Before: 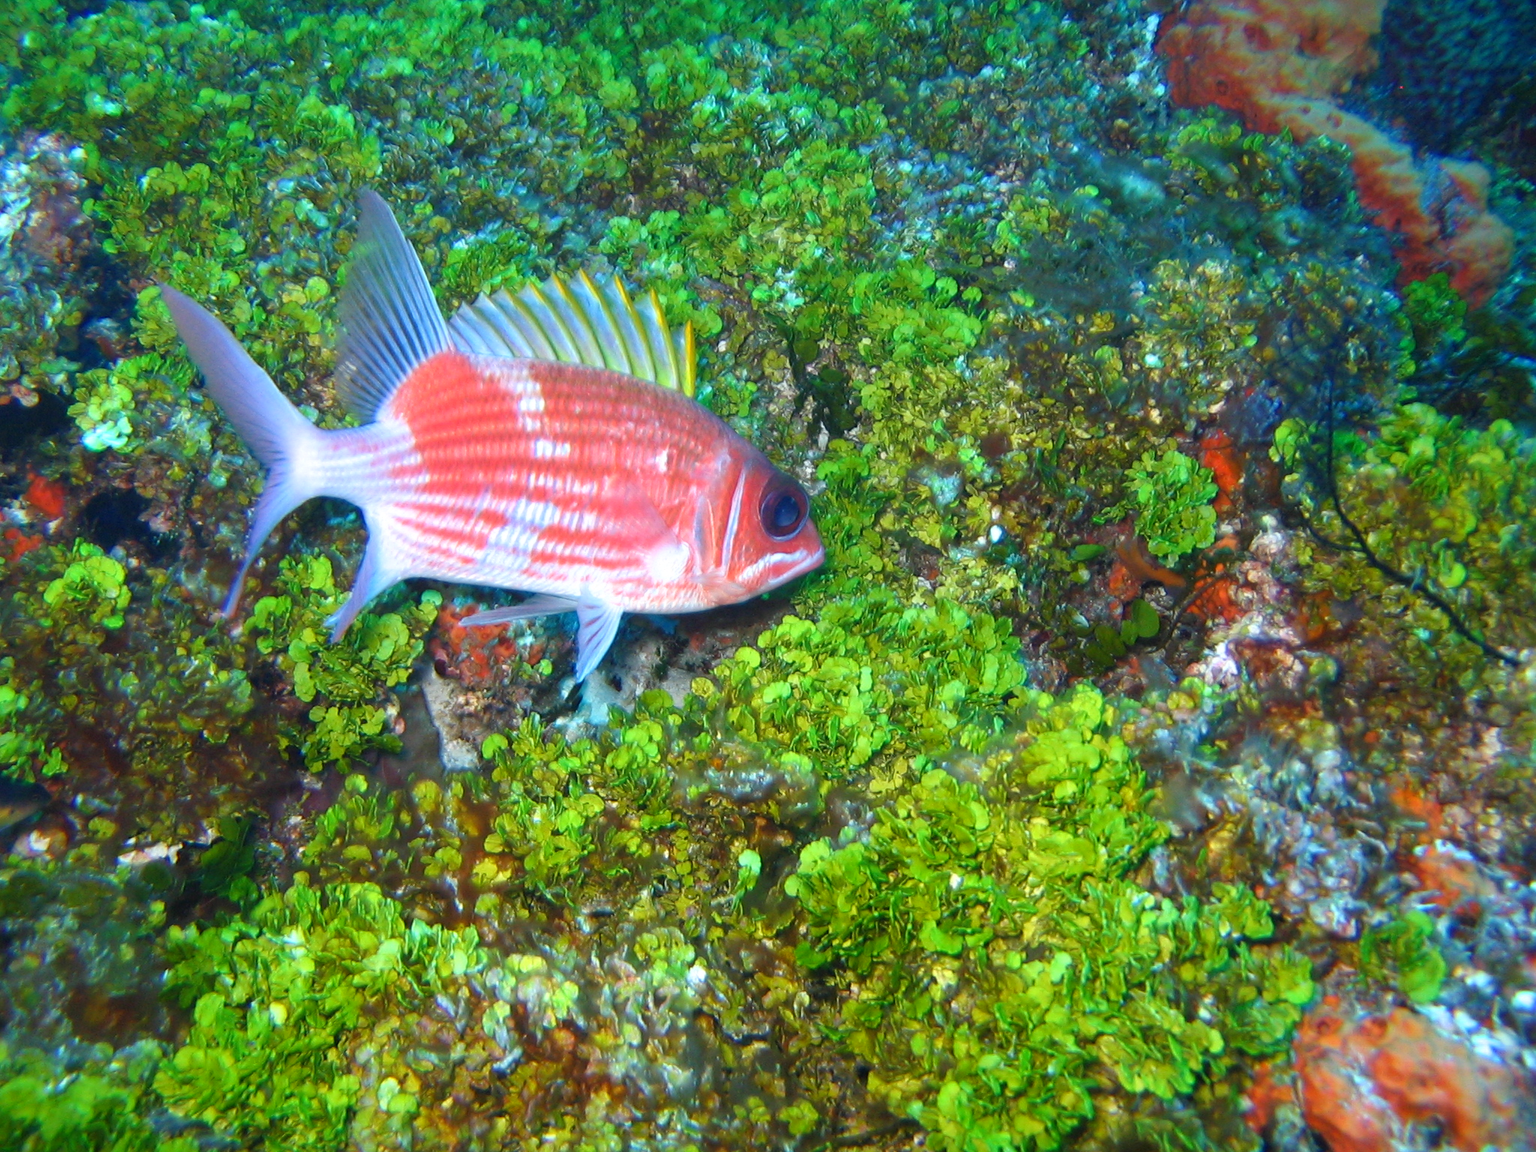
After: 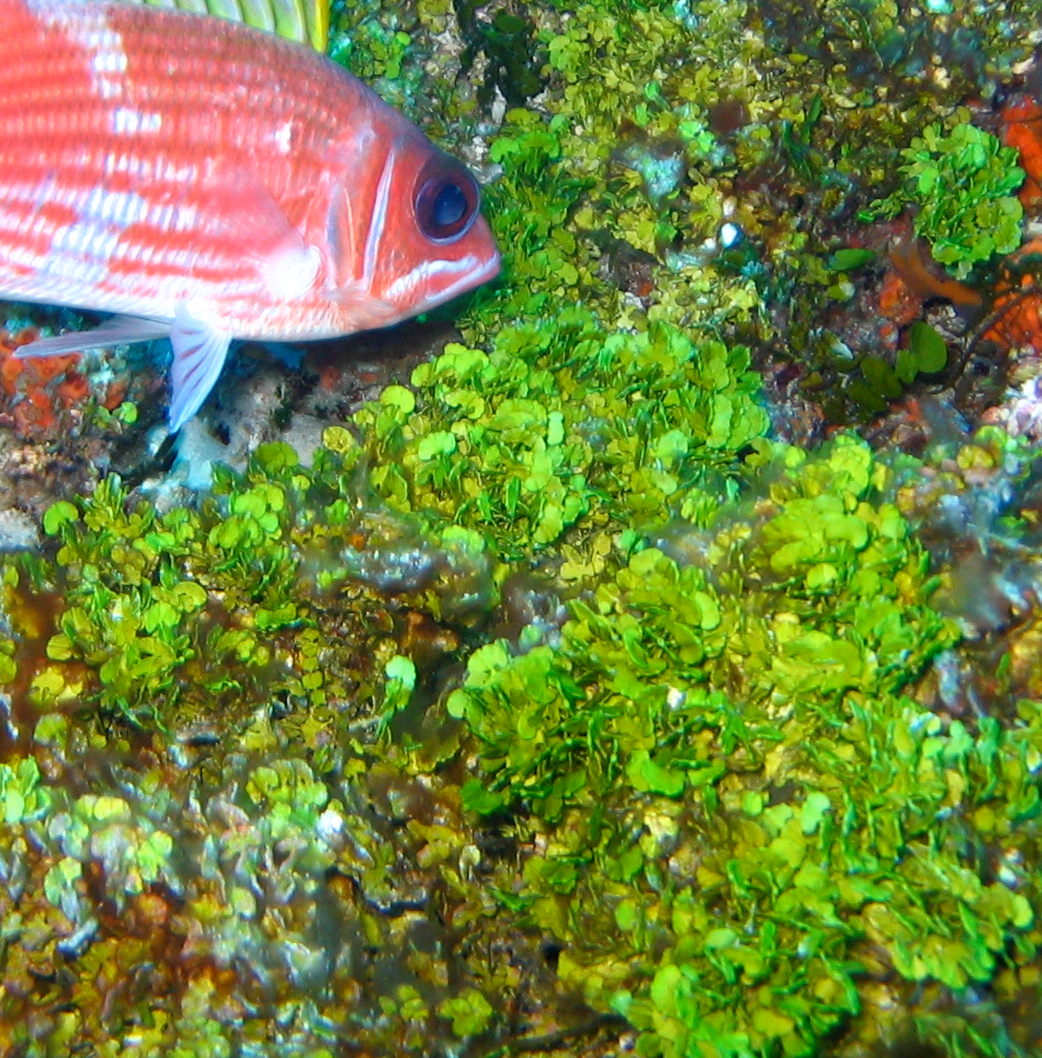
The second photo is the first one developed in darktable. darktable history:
crop and rotate: left 29.256%, top 31.08%, right 19.858%
